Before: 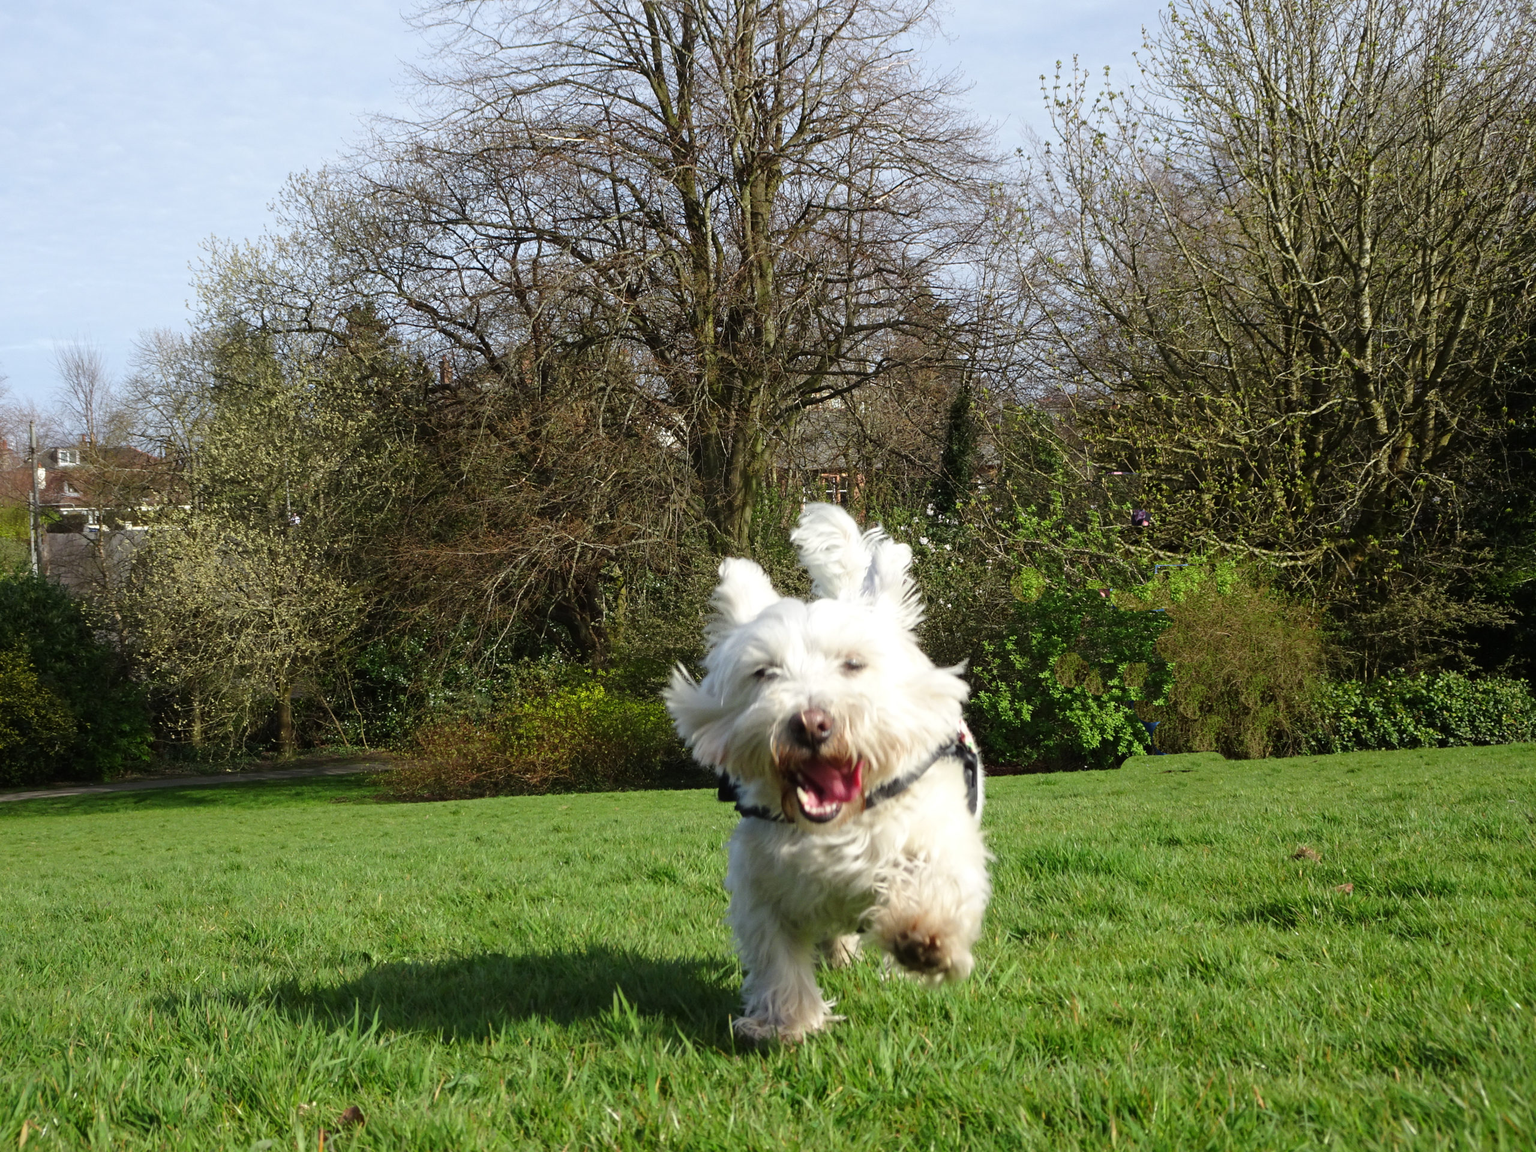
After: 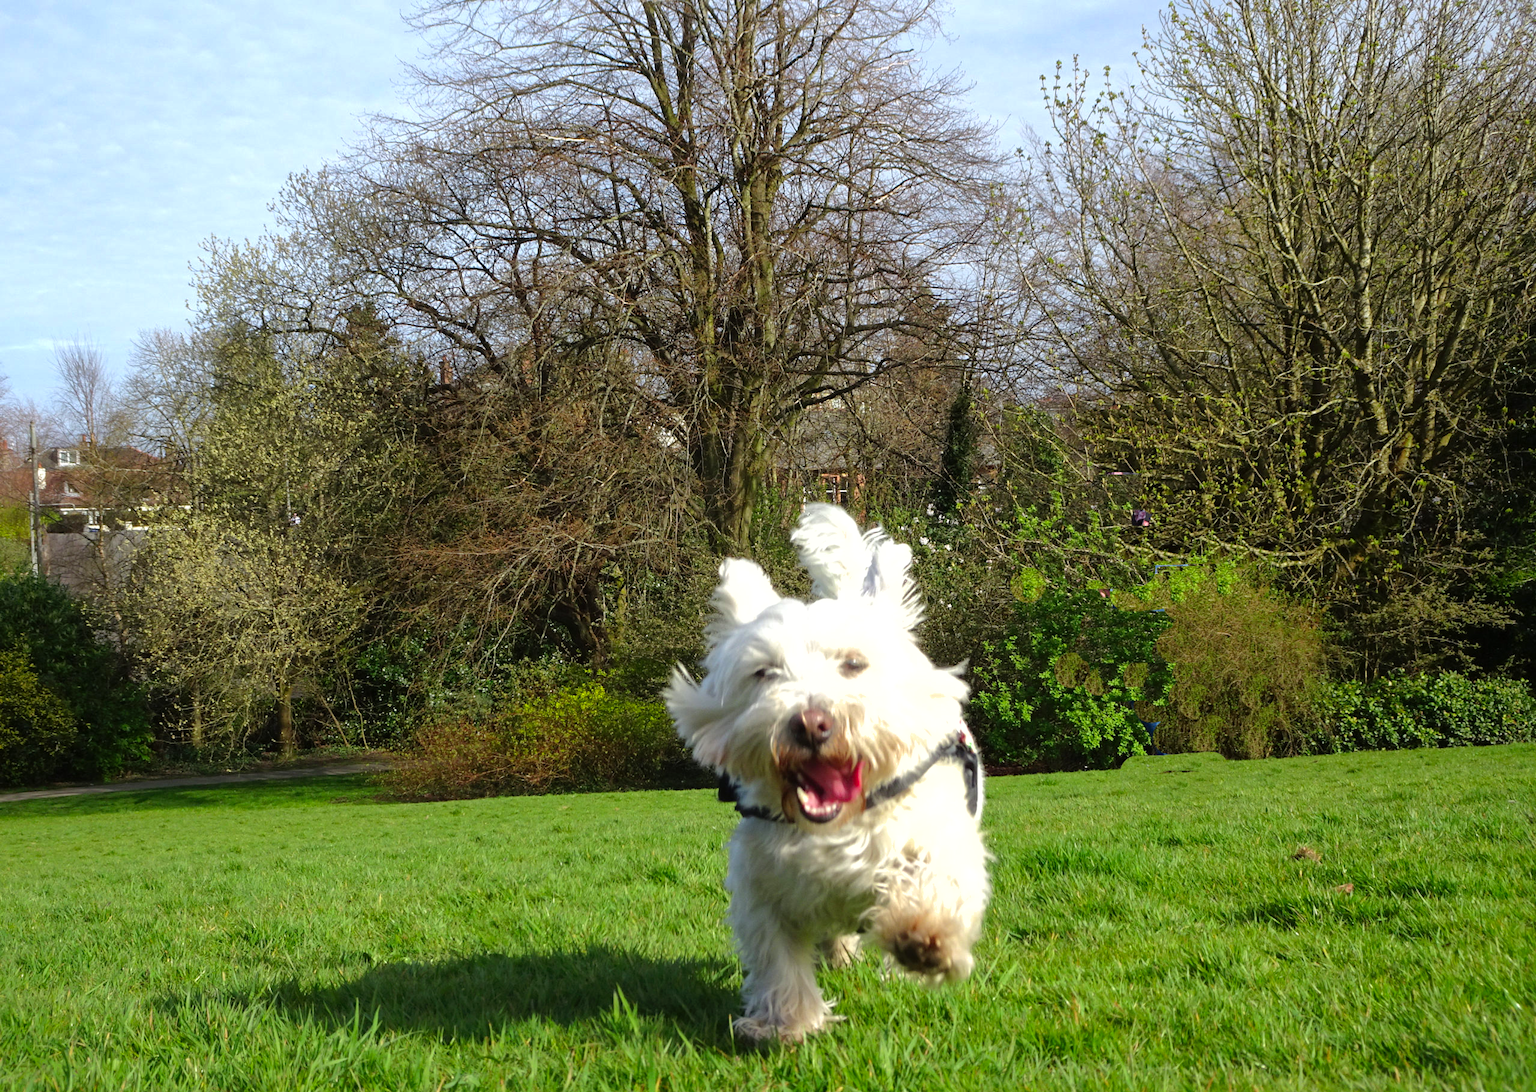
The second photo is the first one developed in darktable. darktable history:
contrast brightness saturation: saturation 0.183
crop and rotate: top 0.004%, bottom 5.191%
shadows and highlights: on, module defaults
exposure: exposure -0.139 EV, compensate exposure bias true, compensate highlight preservation false
tone equalizer: -8 EV -0.416 EV, -7 EV -0.412 EV, -6 EV -0.335 EV, -5 EV -0.192 EV, -3 EV 0.23 EV, -2 EV 0.347 EV, -1 EV 0.411 EV, +0 EV 0.406 EV, mask exposure compensation -0.514 EV
